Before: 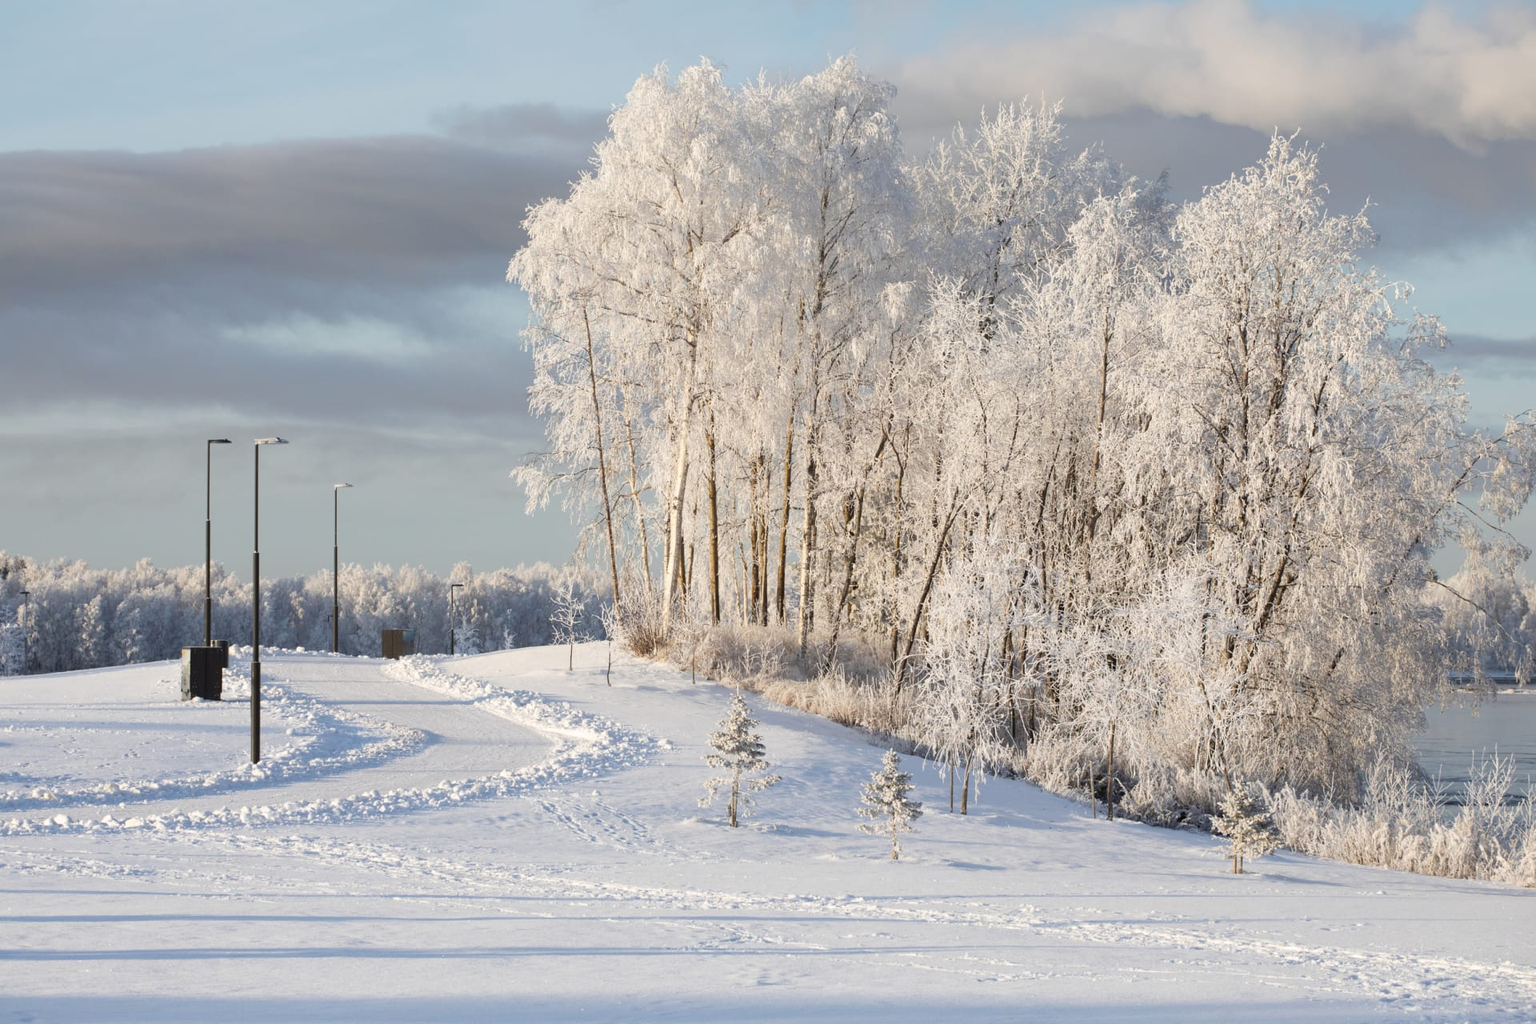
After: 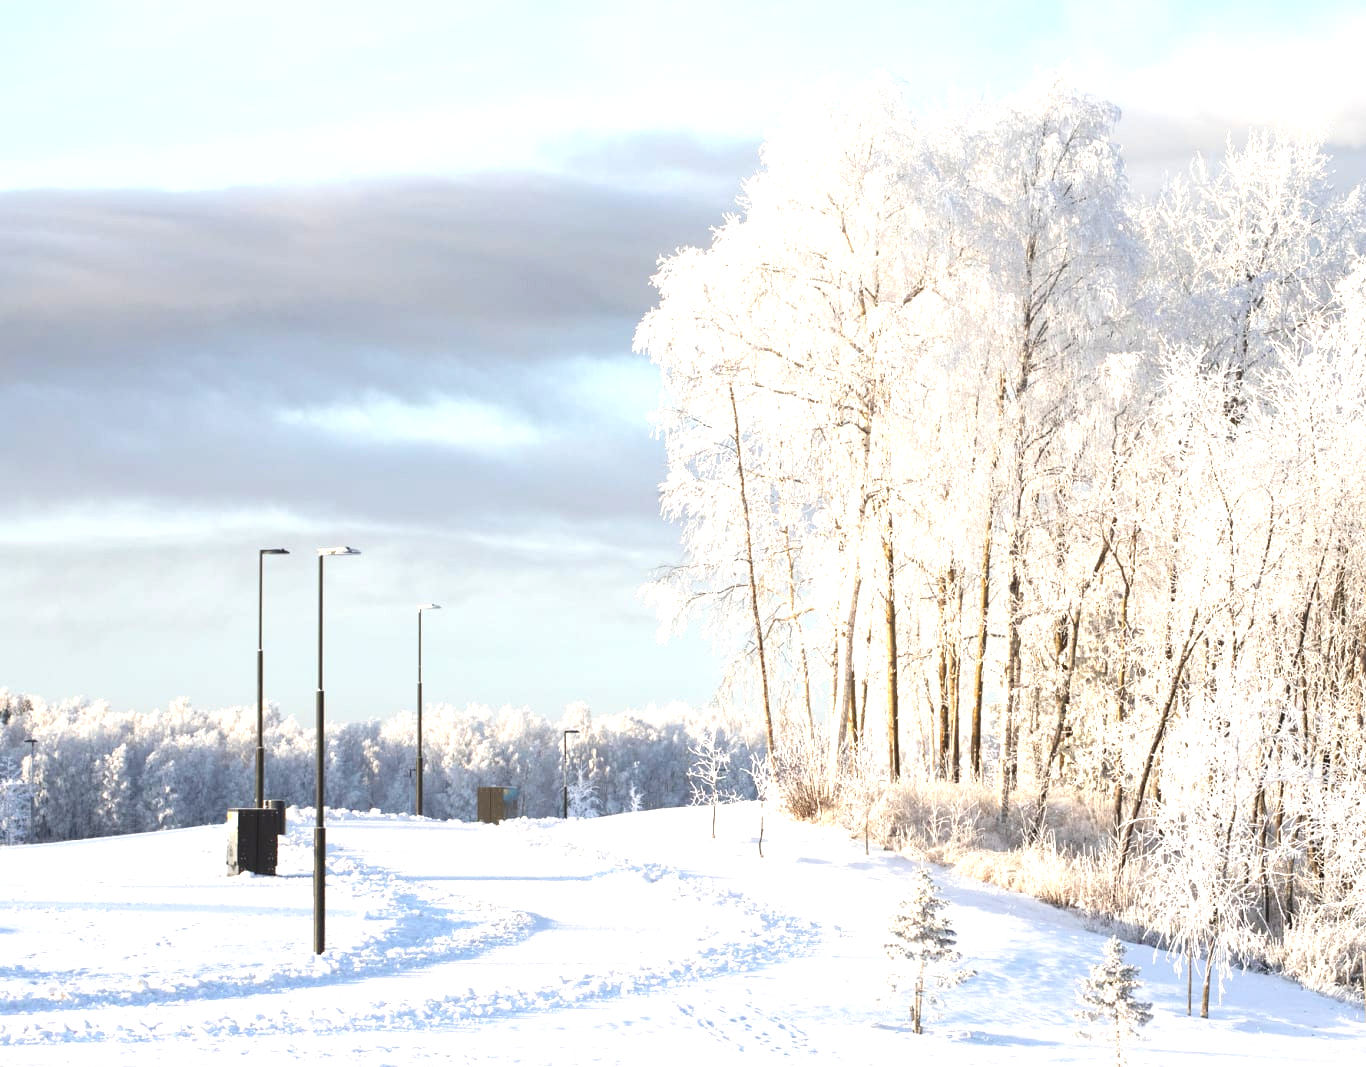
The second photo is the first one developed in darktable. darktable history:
crop: right 28.803%, bottom 16.611%
exposure: black level correction 0, exposure 1.096 EV, compensate exposure bias true, compensate highlight preservation false
